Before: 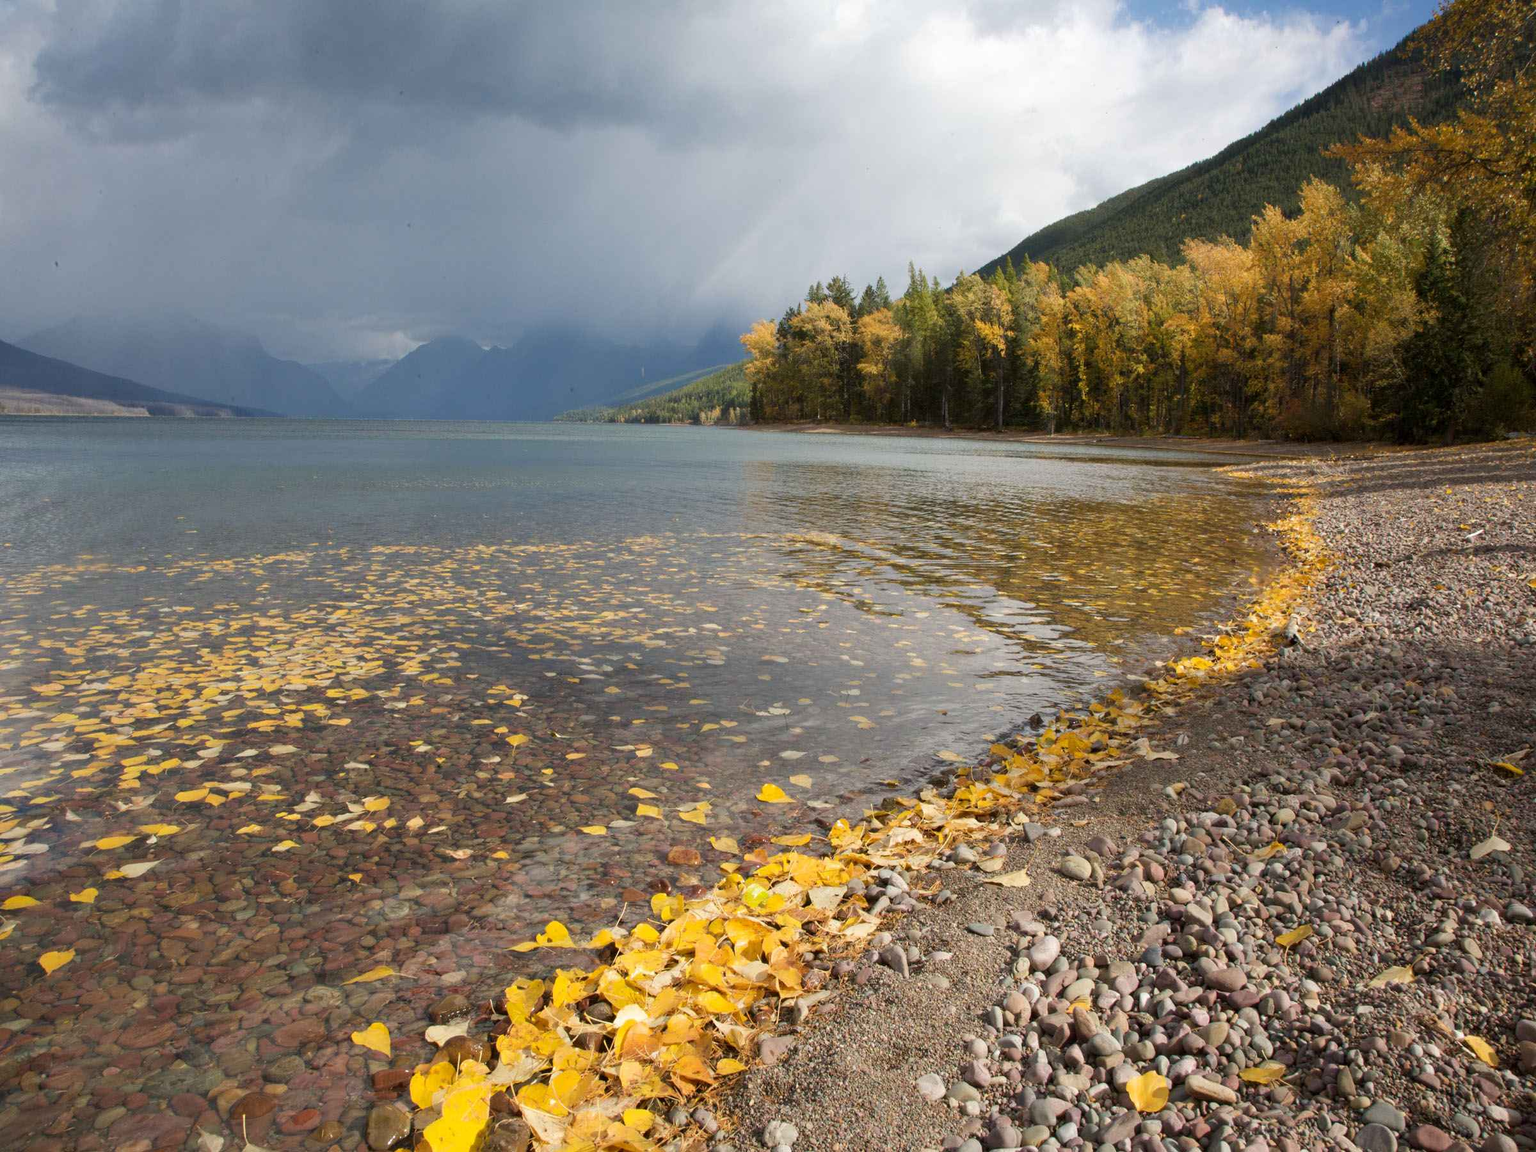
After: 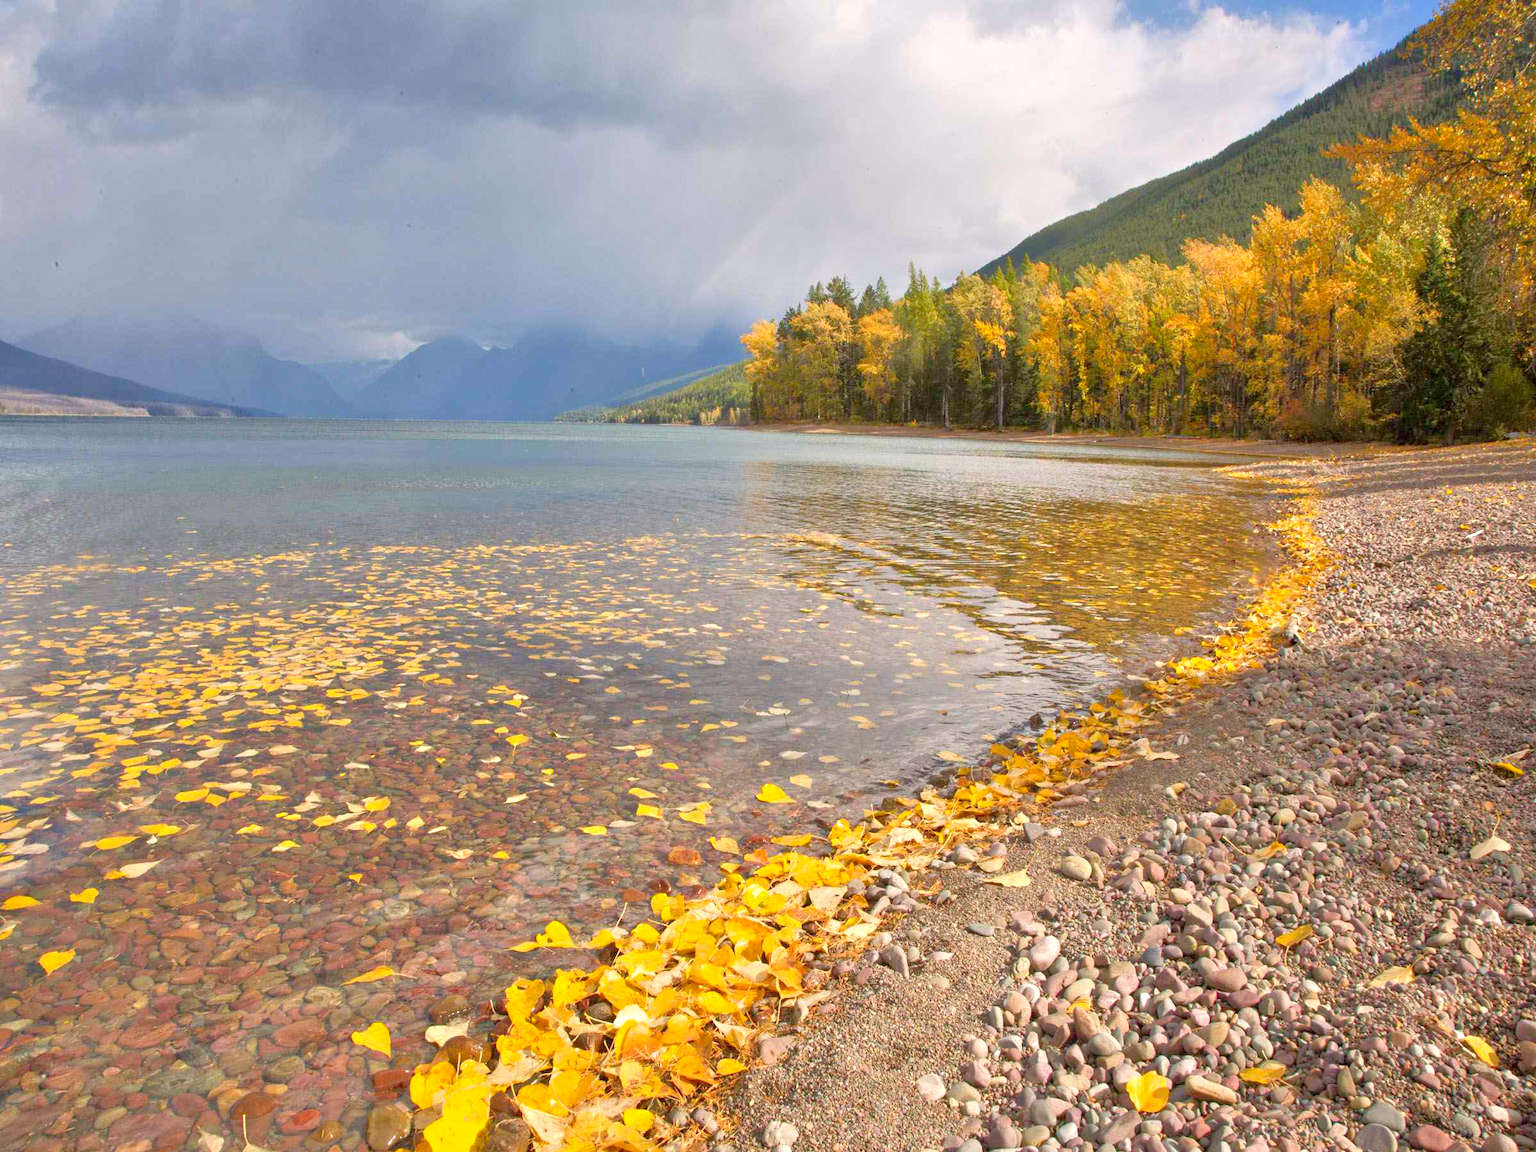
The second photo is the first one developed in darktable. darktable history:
tone equalizer: -8 EV 2 EV, -7 EV 2 EV, -6 EV 2 EV, -5 EV 2 EV, -4 EV 2 EV, -3 EV 1.5 EV, -2 EV 1 EV, -1 EV 0.5 EV
color correction: highlights a* 3.22, highlights b* 1.93, saturation 1.19
